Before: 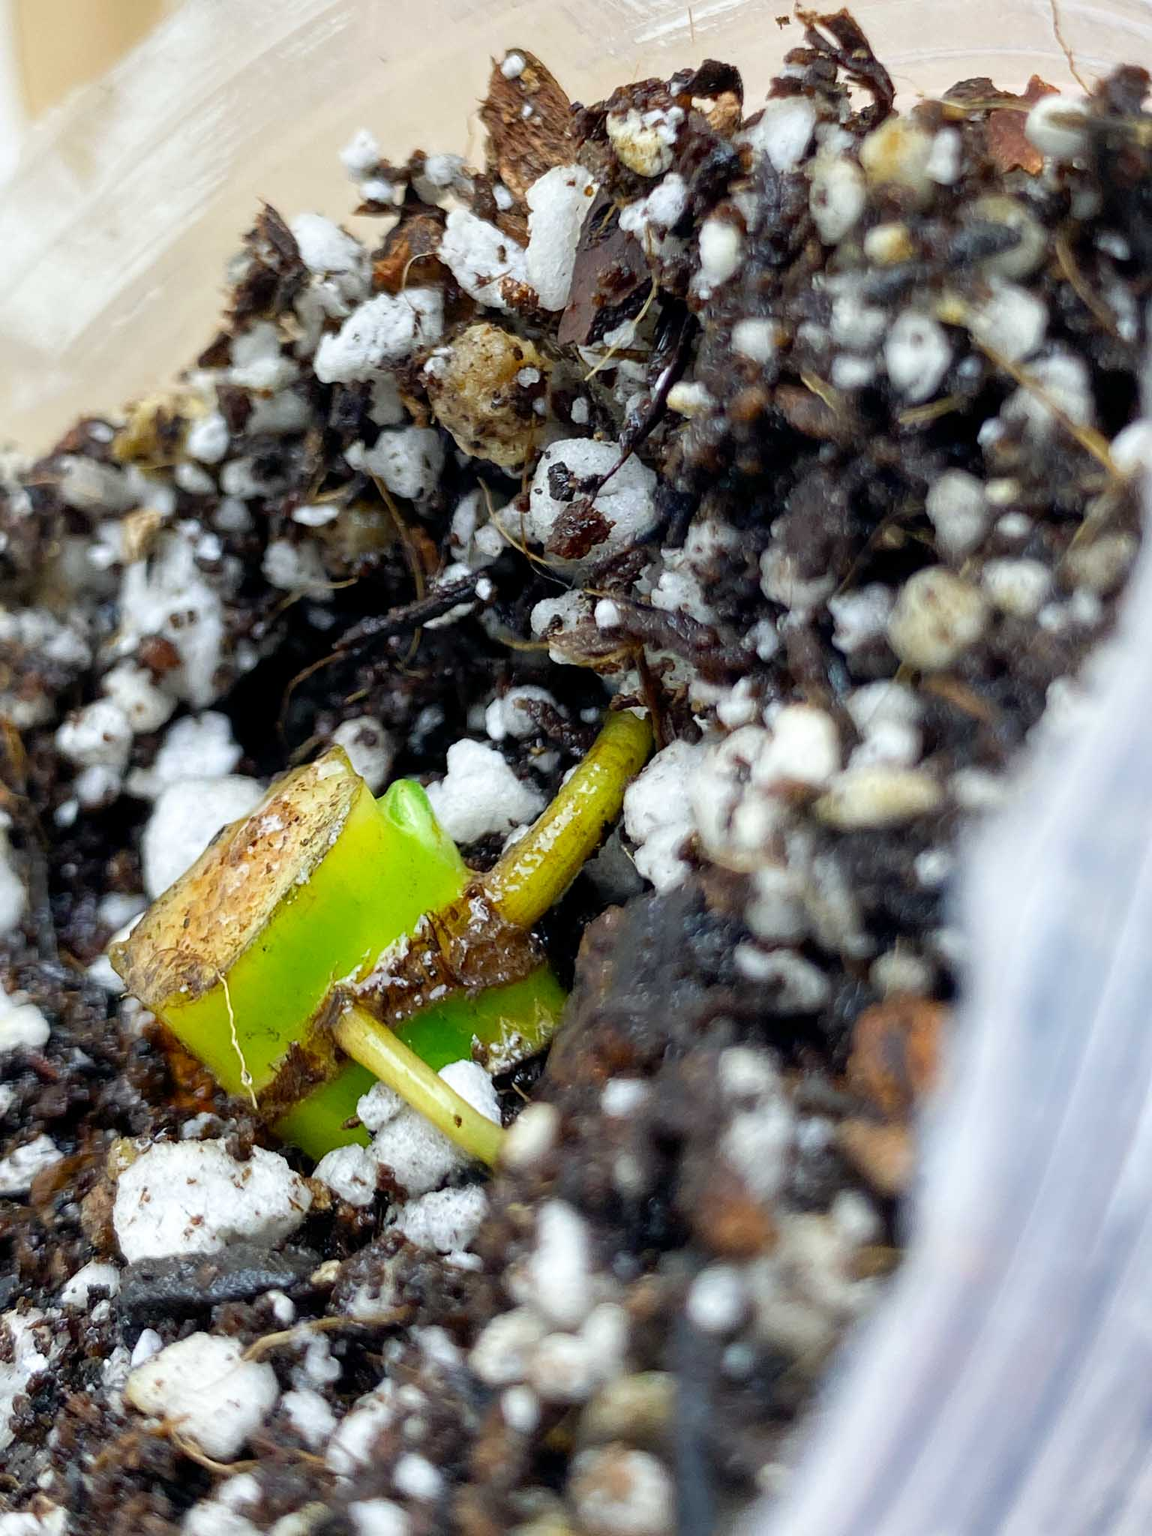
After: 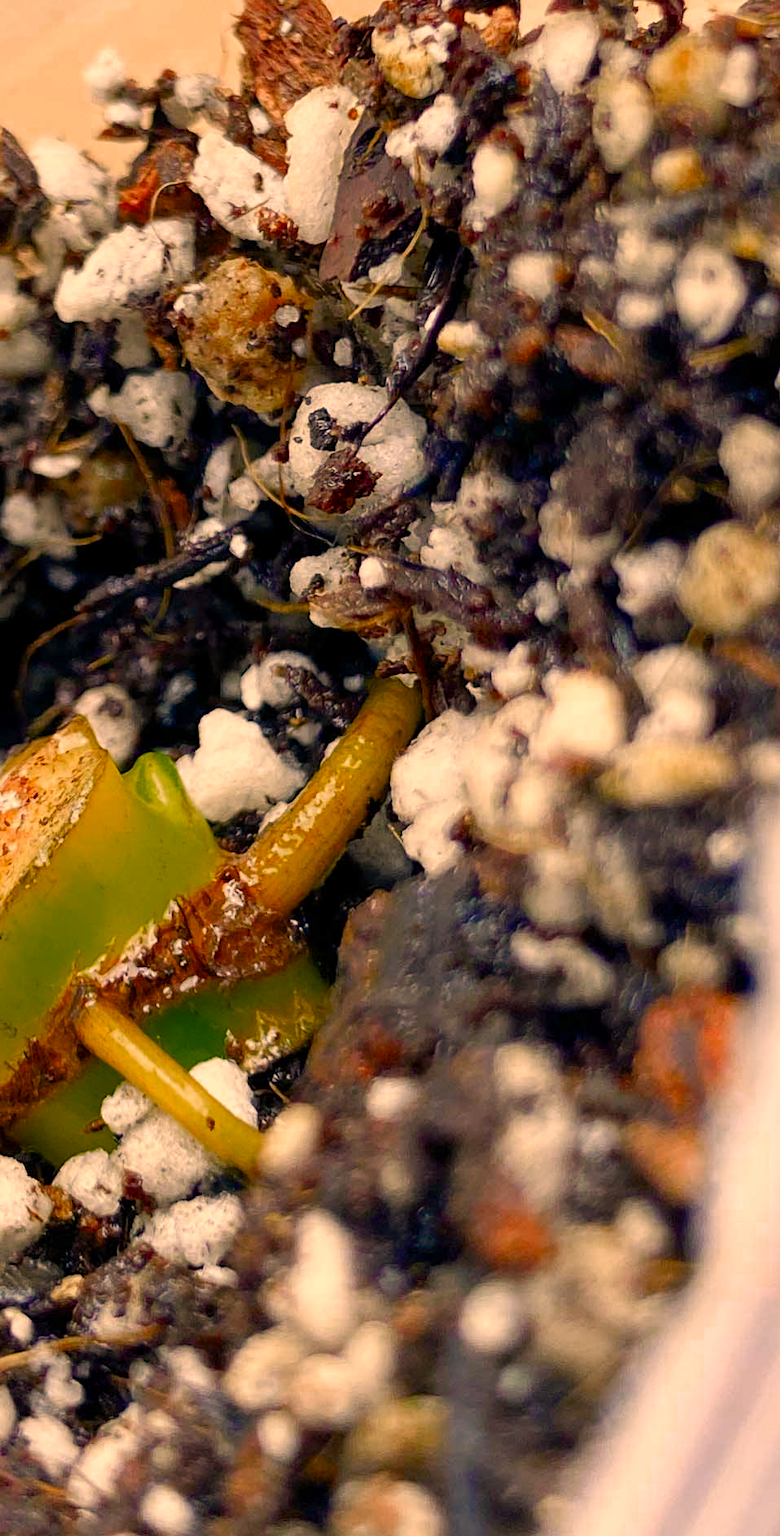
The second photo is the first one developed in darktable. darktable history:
color zones: curves: ch0 [(0, 0.553) (0.123, 0.58) (0.23, 0.419) (0.468, 0.155) (0.605, 0.132) (0.723, 0.063) (0.833, 0.172) (0.921, 0.468)]; ch1 [(0.025, 0.645) (0.229, 0.584) (0.326, 0.551) (0.537, 0.446) (0.599, 0.911) (0.708, 1) (0.805, 0.944)]; ch2 [(0.086, 0.468) (0.254, 0.464) (0.638, 0.564) (0.702, 0.592) (0.768, 0.564)]
color balance rgb: perceptual saturation grading › global saturation 20%, perceptual saturation grading › highlights -25%, perceptual saturation grading › shadows 50%, global vibrance -25%
color correction: highlights a* 15, highlights b* 31.55
crop and rotate: left 22.918%, top 5.629%, right 14.711%, bottom 2.247%
